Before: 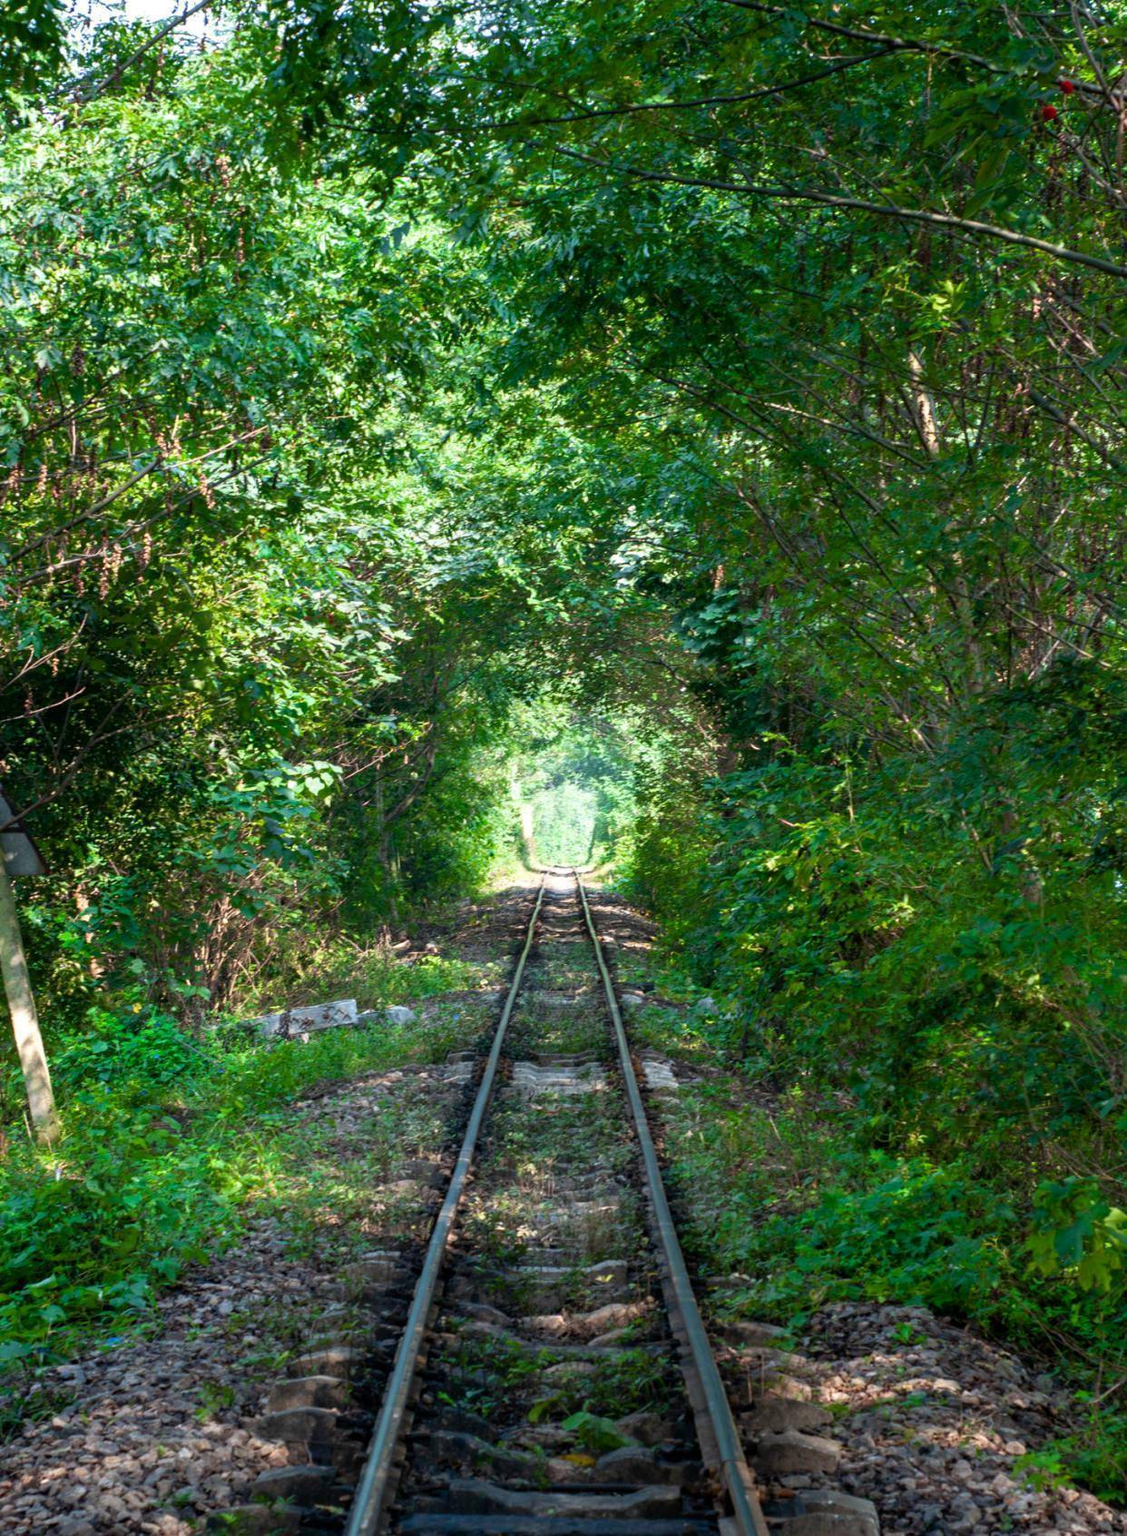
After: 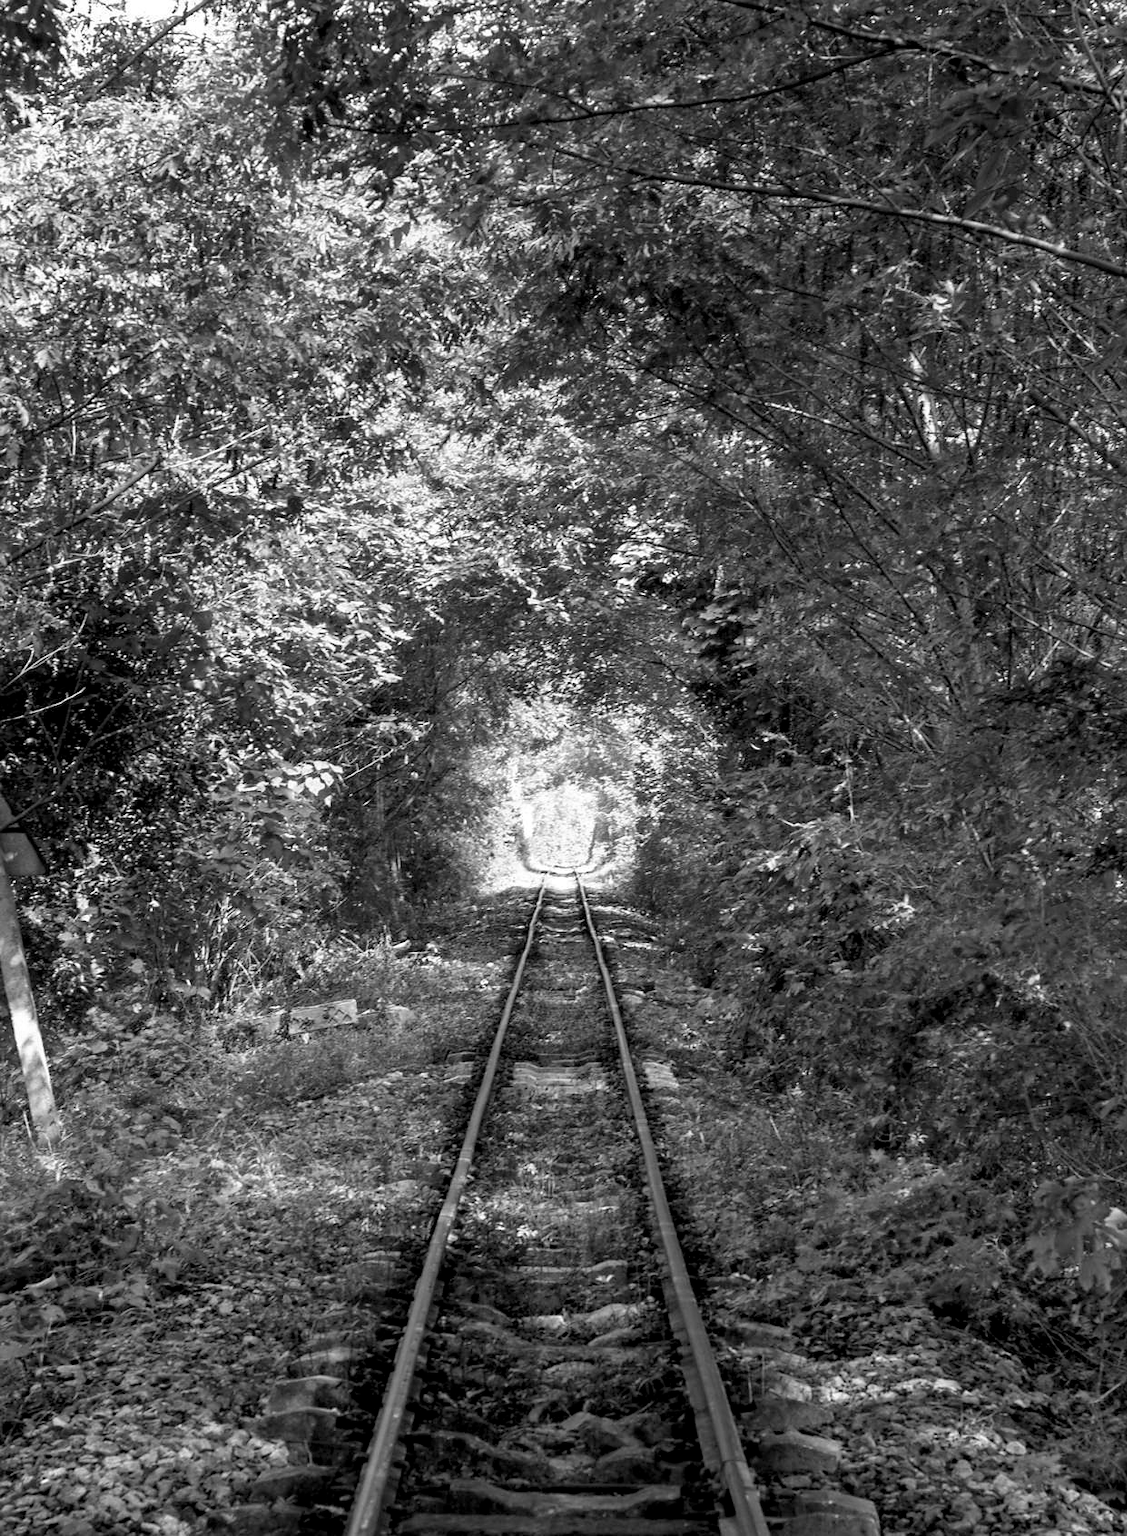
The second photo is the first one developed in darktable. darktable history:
sharpen: radius 1, threshold 1
white balance: emerald 1
color balance rgb: perceptual saturation grading › global saturation 20%, perceptual saturation grading › highlights -25%, perceptual saturation grading › shadows 25%
exposure: black level correction 0.002, compensate highlight preservation false
color balance: output saturation 110%
levels: levels [0.018, 0.493, 1]
monochrome: on, module defaults
local contrast: mode bilateral grid, contrast 20, coarseness 50, detail 120%, midtone range 0.2
